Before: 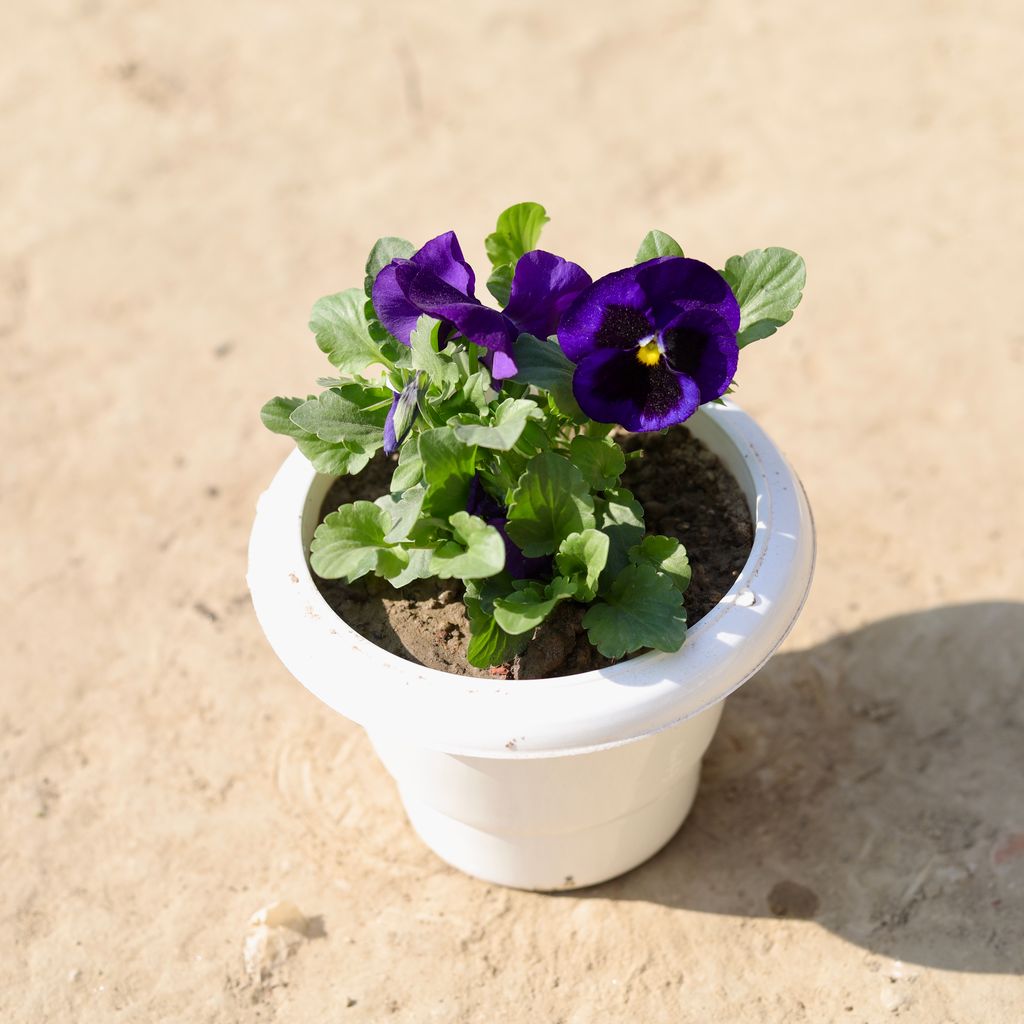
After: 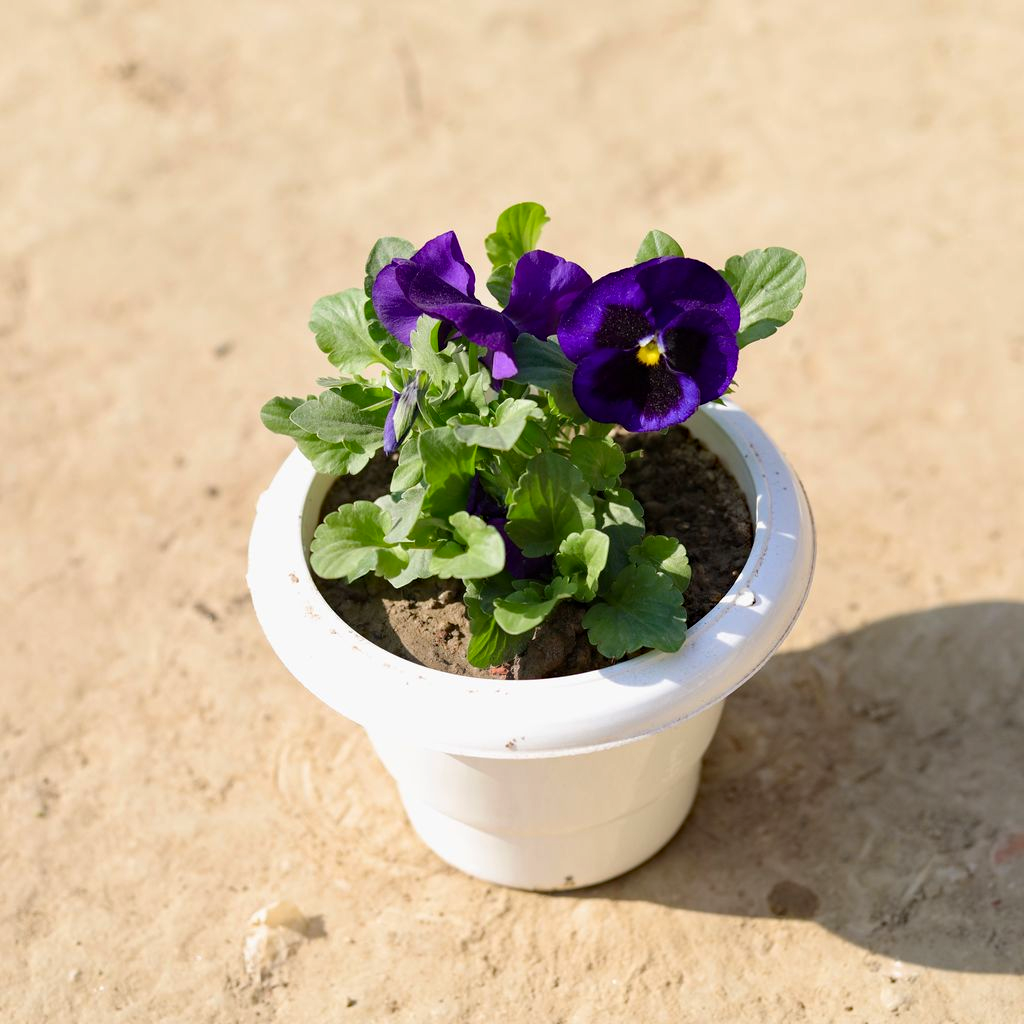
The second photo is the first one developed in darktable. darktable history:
haze removal: strength 0.286, distance 0.25, compatibility mode true, adaptive false
